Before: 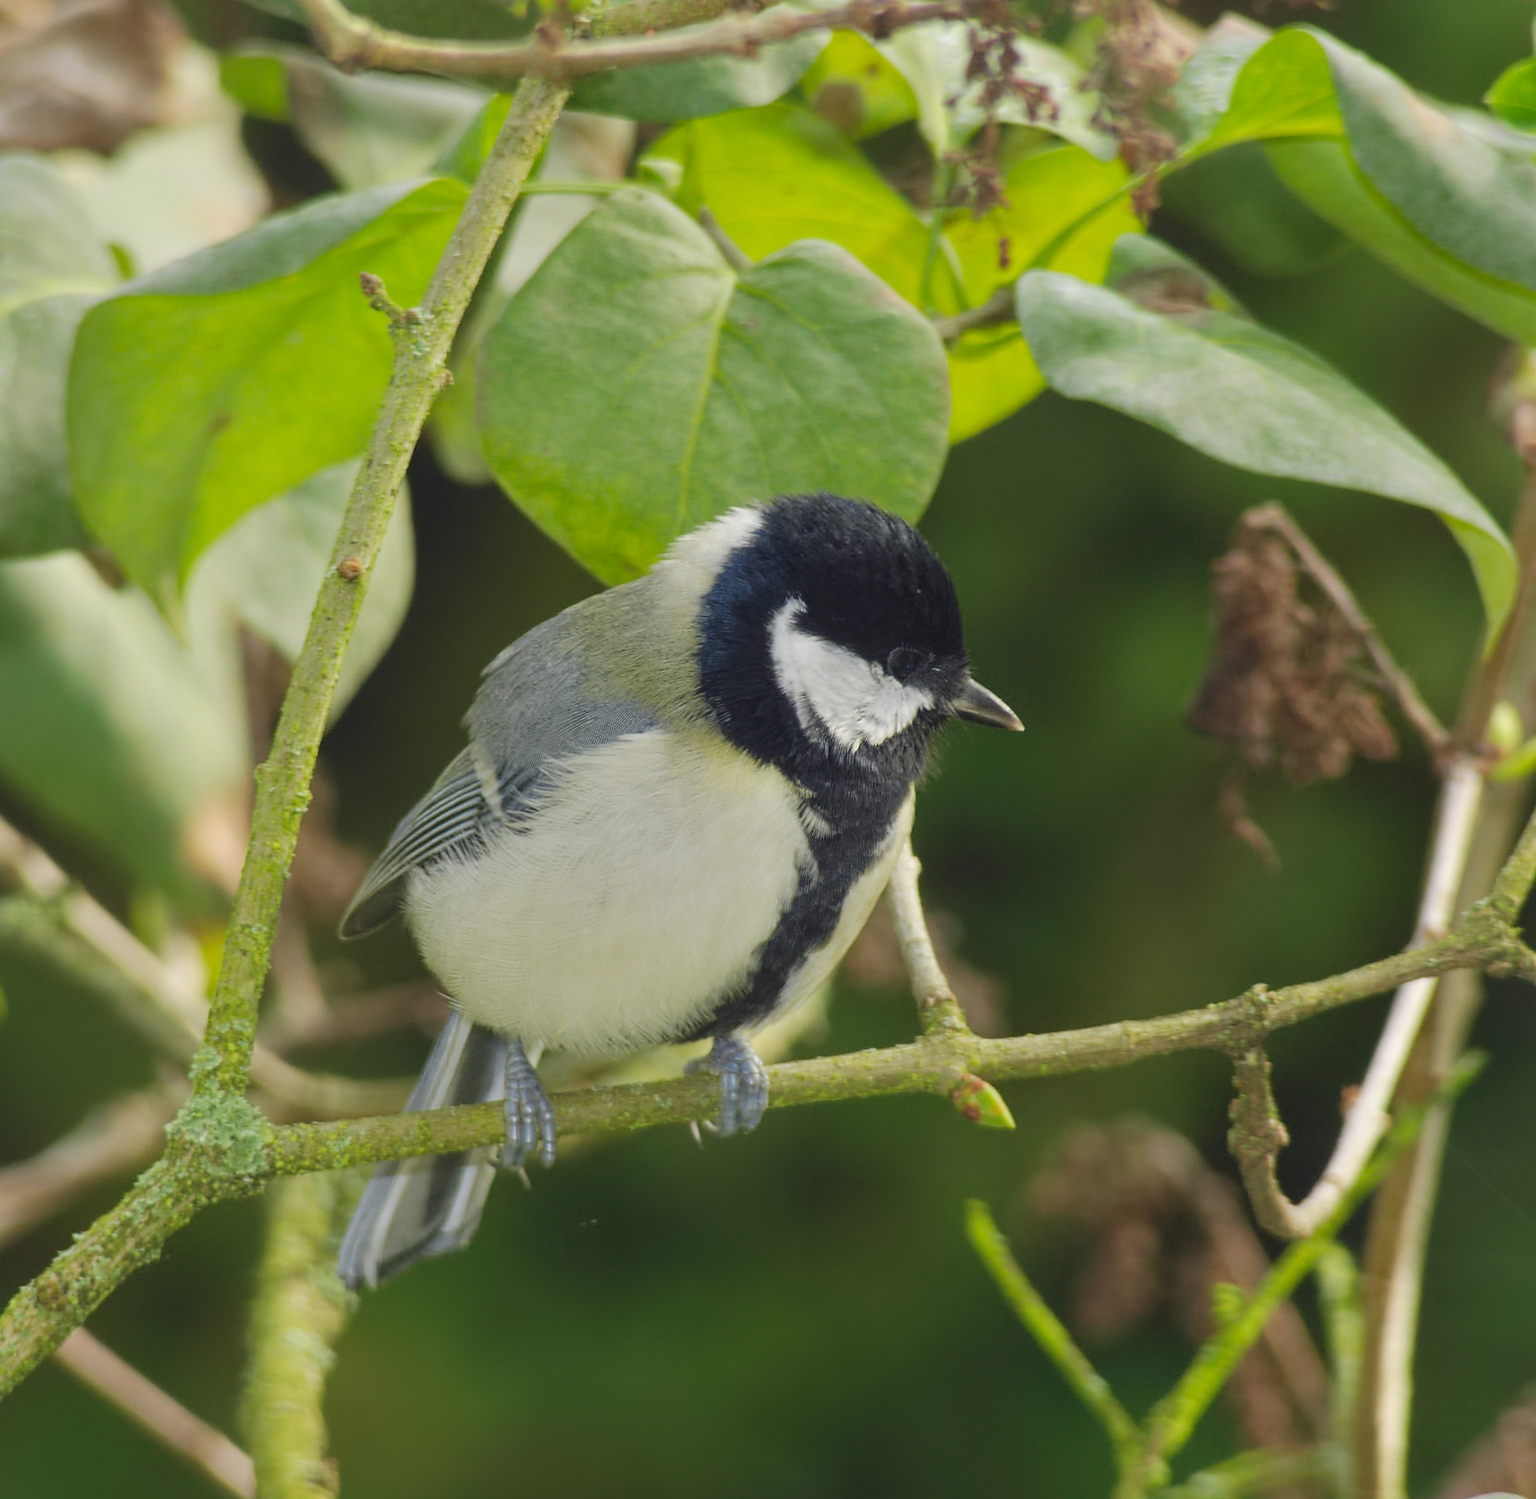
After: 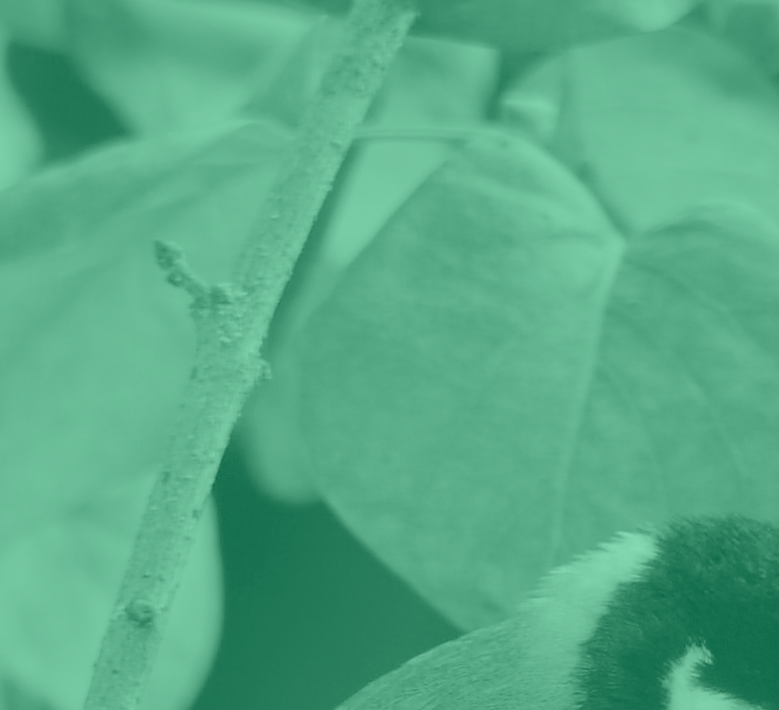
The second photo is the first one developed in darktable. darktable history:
crop: left 15.452%, top 5.459%, right 43.956%, bottom 56.62%
colorize: hue 147.6°, saturation 65%, lightness 21.64%
